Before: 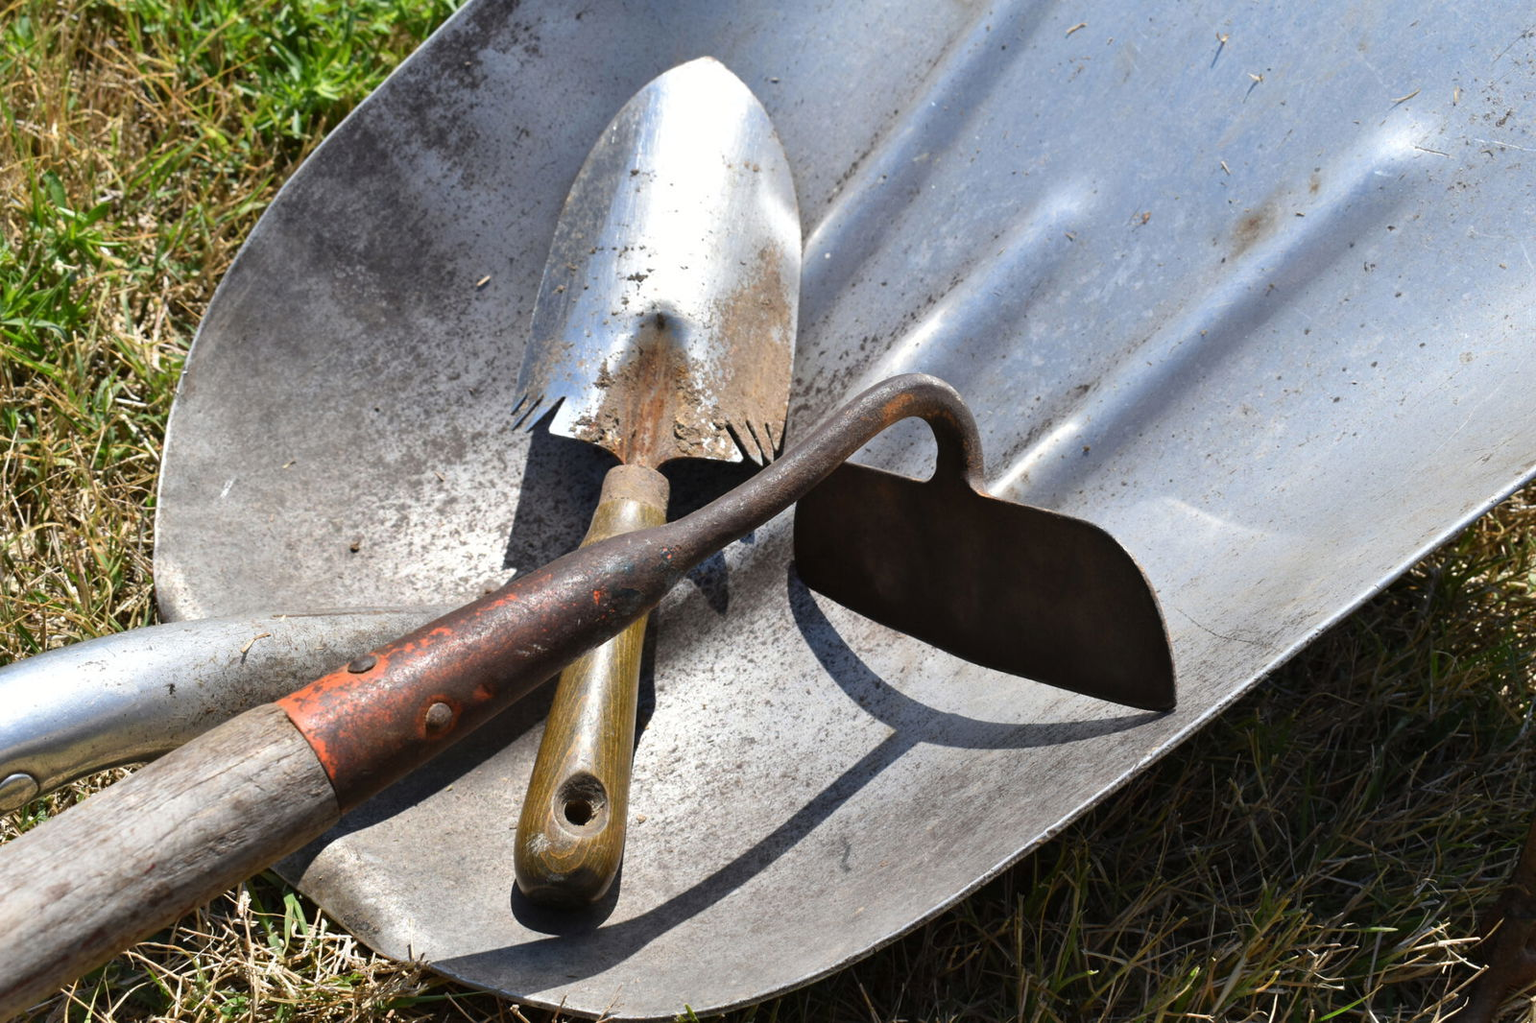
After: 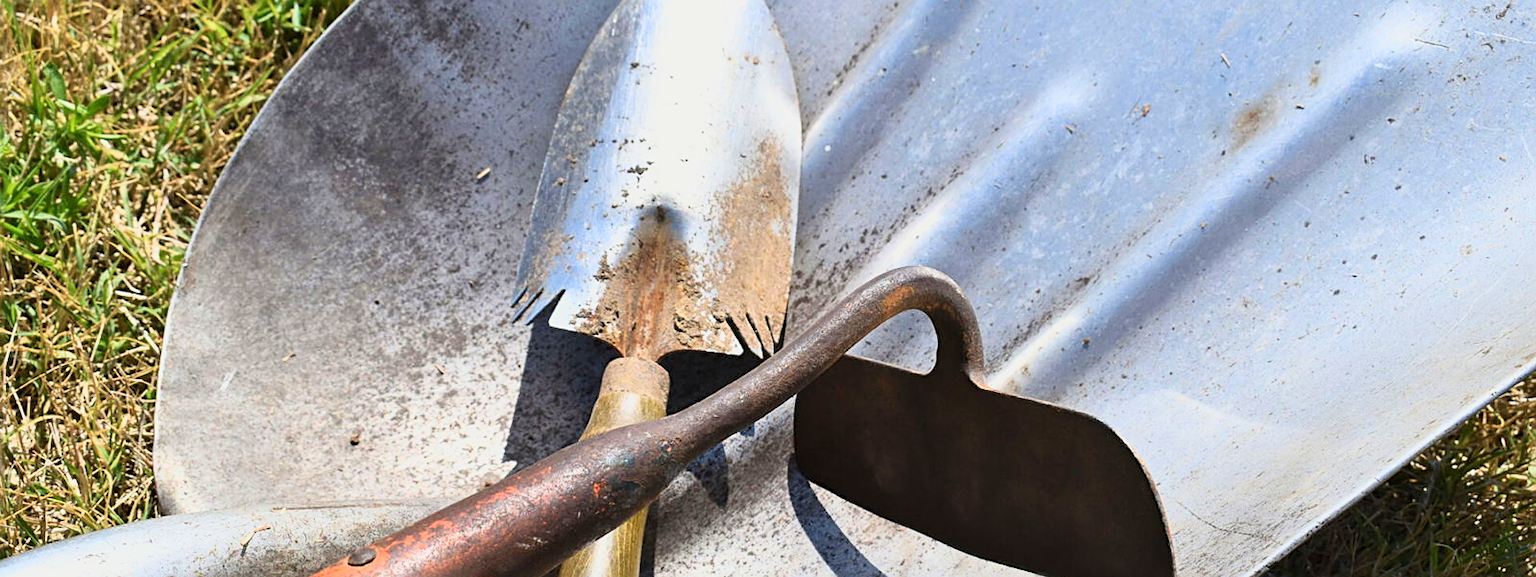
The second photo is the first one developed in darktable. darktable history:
base curve: curves: ch0 [(0, 0) (0.088, 0.125) (0.176, 0.251) (0.354, 0.501) (0.613, 0.749) (1, 0.877)]
sharpen: on, module defaults
crop and rotate: top 10.57%, bottom 32.905%
velvia: on, module defaults
